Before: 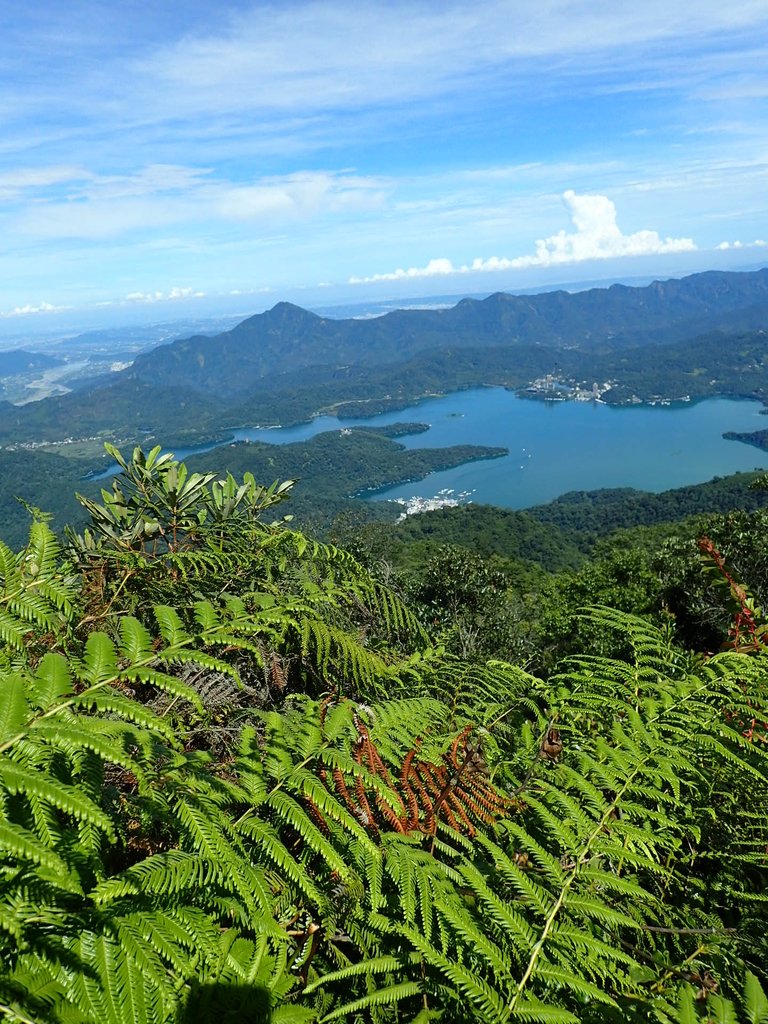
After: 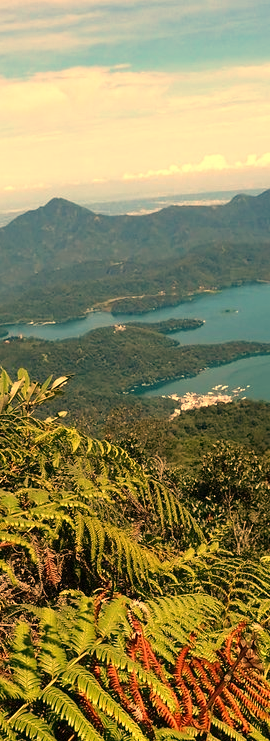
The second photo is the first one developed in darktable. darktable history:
crop and rotate: left 29.476%, top 10.214%, right 35.32%, bottom 17.333%
white balance: red 1.467, blue 0.684
